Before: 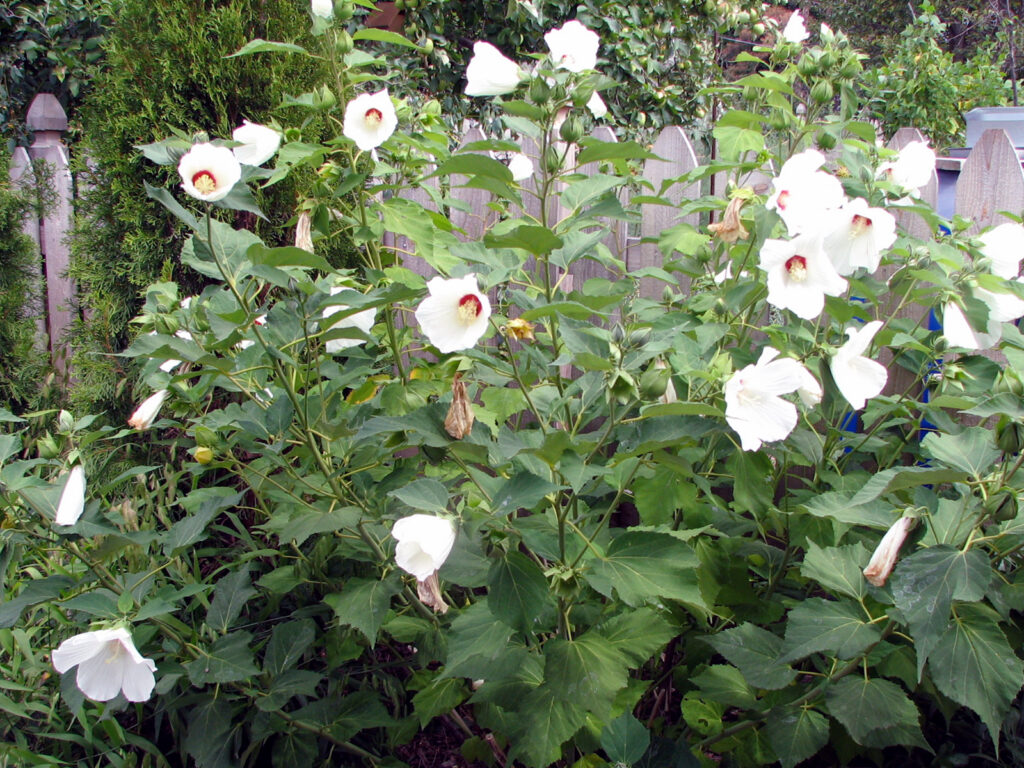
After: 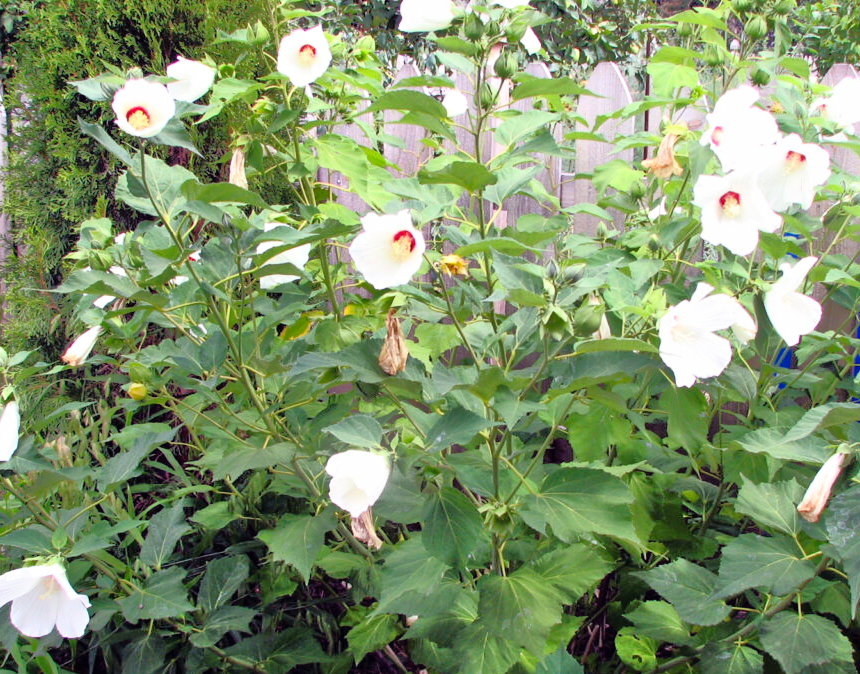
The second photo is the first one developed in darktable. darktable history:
tone equalizer: -8 EV -0.5 EV, -7 EV -0.334 EV, -6 EV -0.115 EV, -5 EV 0.437 EV, -4 EV 0.986 EV, -3 EV 0.81 EV, -2 EV -0.015 EV, -1 EV 0.126 EV, +0 EV -0.008 EV
contrast brightness saturation: contrast 0.202, brightness 0.155, saturation 0.23
crop: left 6.463%, top 8.417%, right 9.549%, bottom 3.781%
